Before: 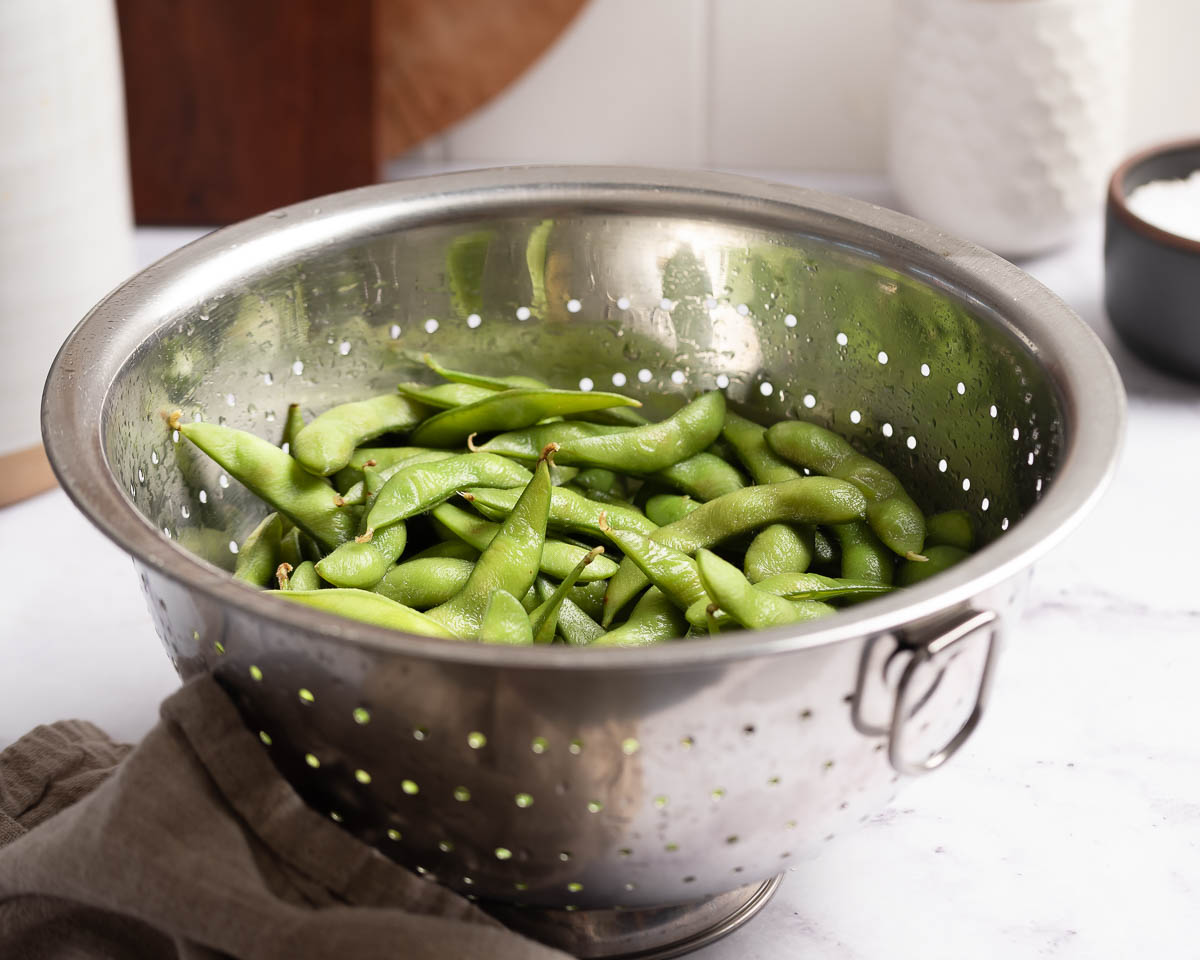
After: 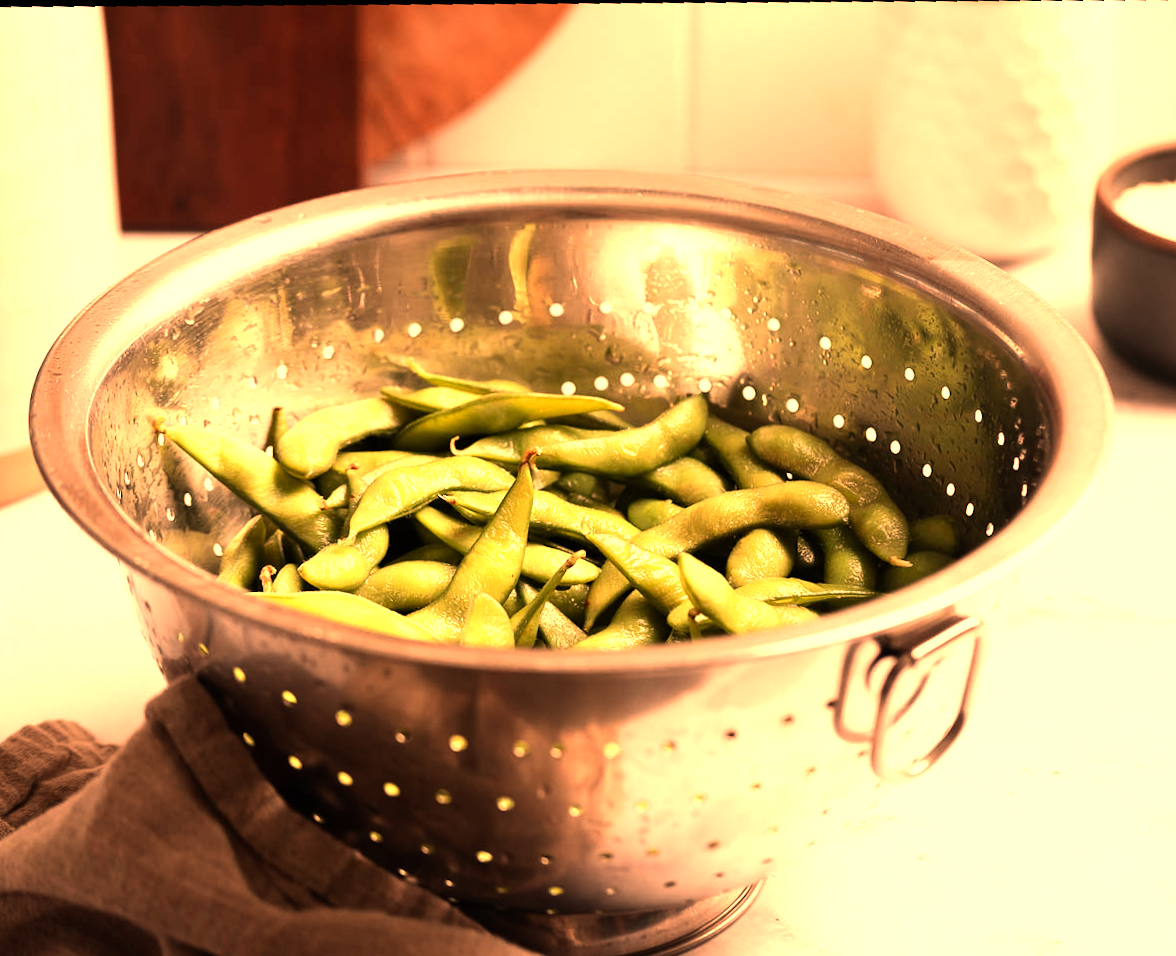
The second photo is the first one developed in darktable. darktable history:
rotate and perspective: rotation -2.22°, lens shift (horizontal) -0.022, automatic cropping off
crop and rotate: angle -2.38°
tone equalizer: -8 EV -0.75 EV, -7 EV -0.7 EV, -6 EV -0.6 EV, -5 EV -0.4 EV, -3 EV 0.4 EV, -2 EV 0.6 EV, -1 EV 0.7 EV, +0 EV 0.75 EV, edges refinement/feathering 500, mask exposure compensation -1.57 EV, preserve details no
white balance: red 1.467, blue 0.684
